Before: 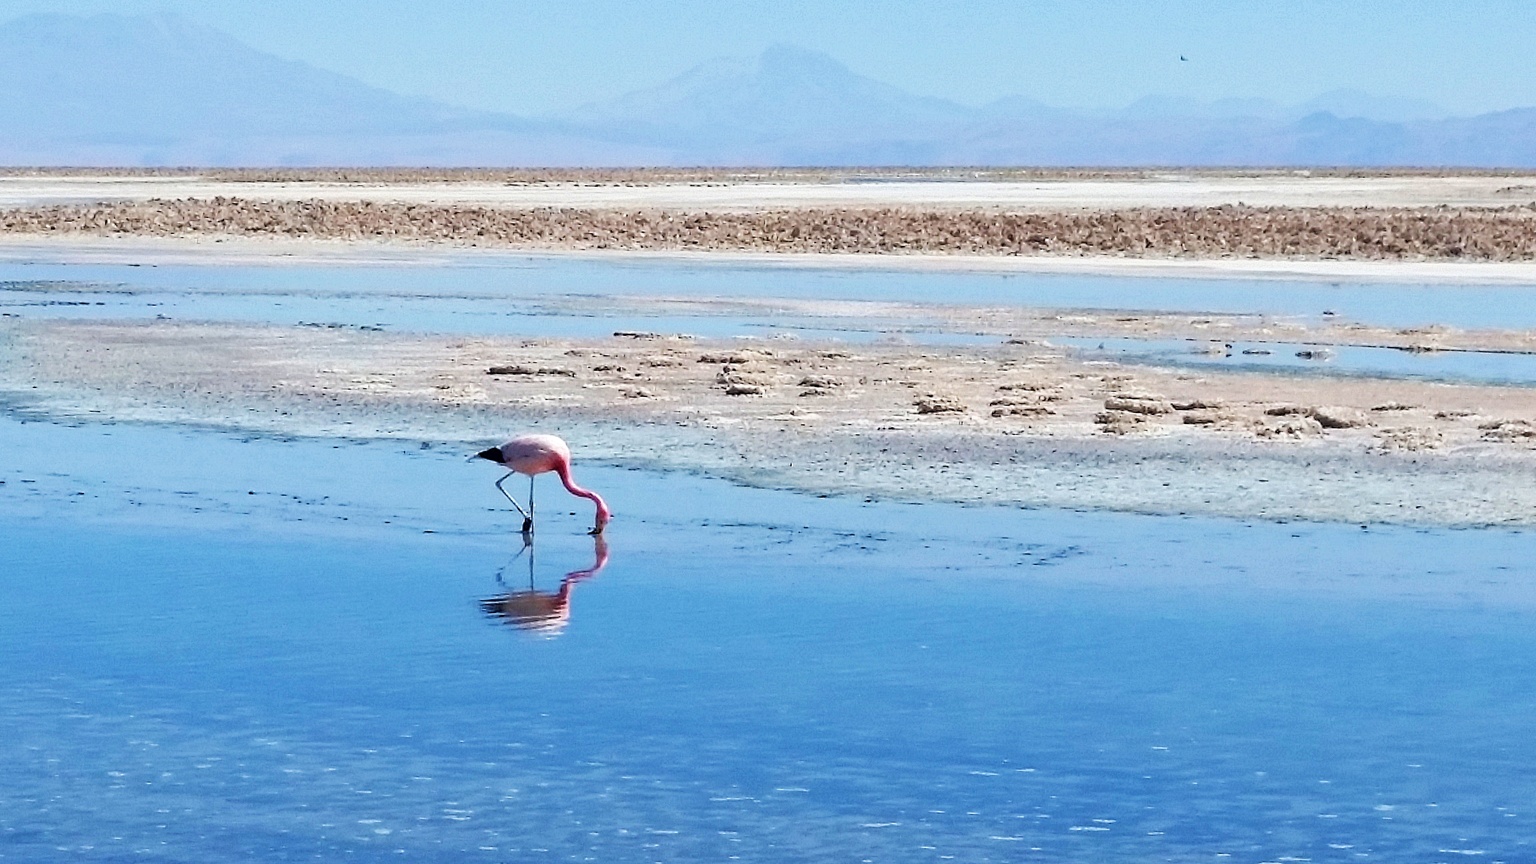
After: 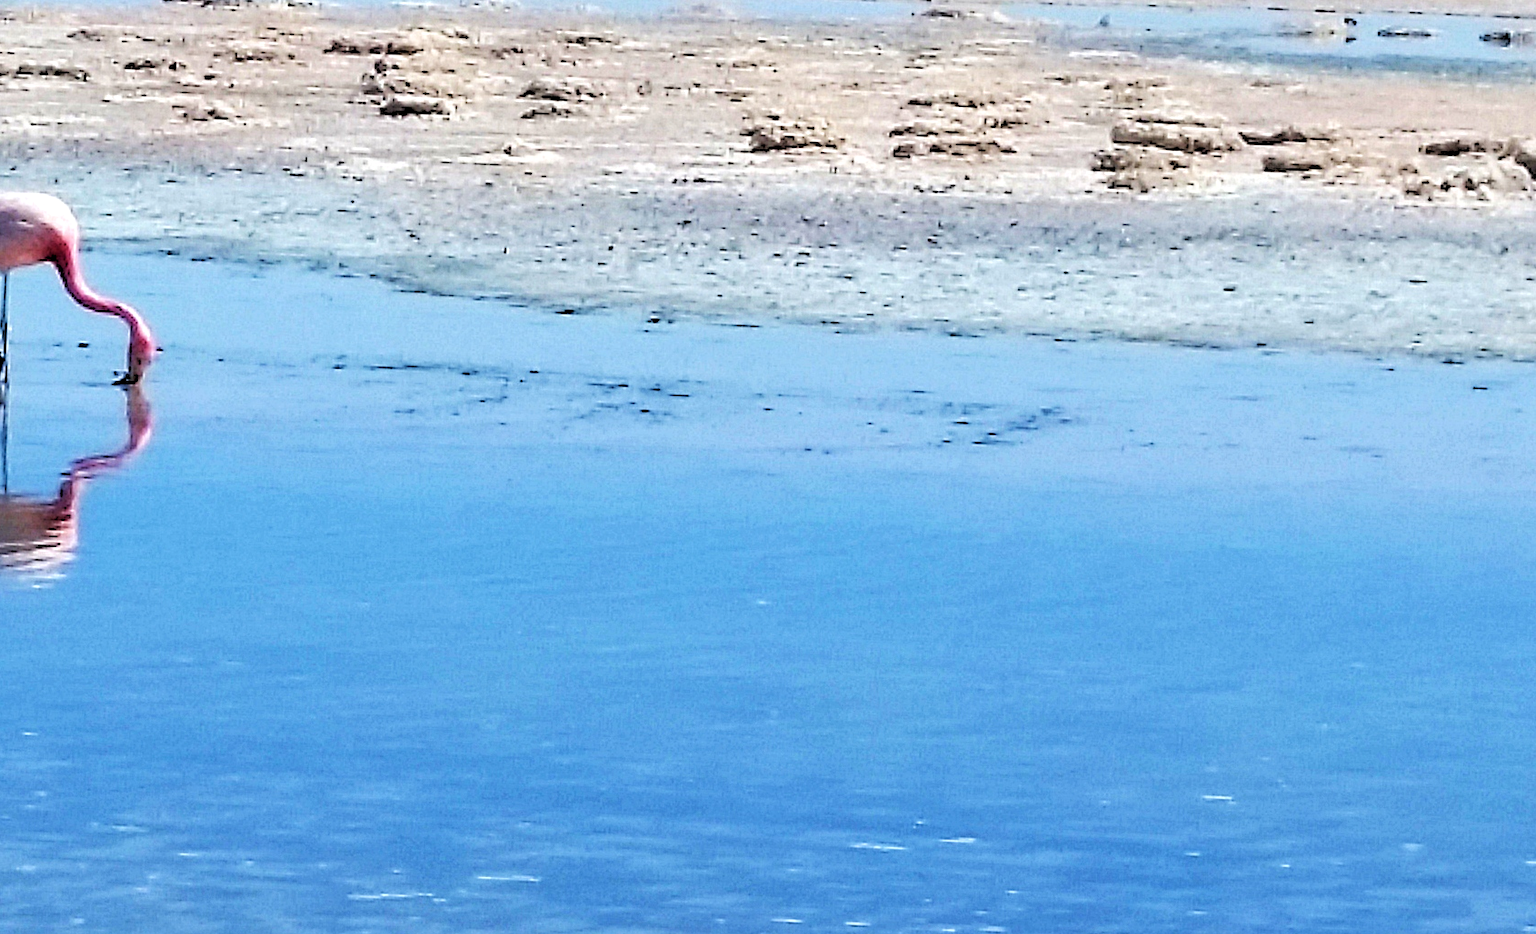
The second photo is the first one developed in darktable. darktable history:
crop: left 34.479%, top 38.822%, right 13.718%, bottom 5.172%
rgb levels: levels [[0.013, 0.434, 0.89], [0, 0.5, 1], [0, 0.5, 1]]
